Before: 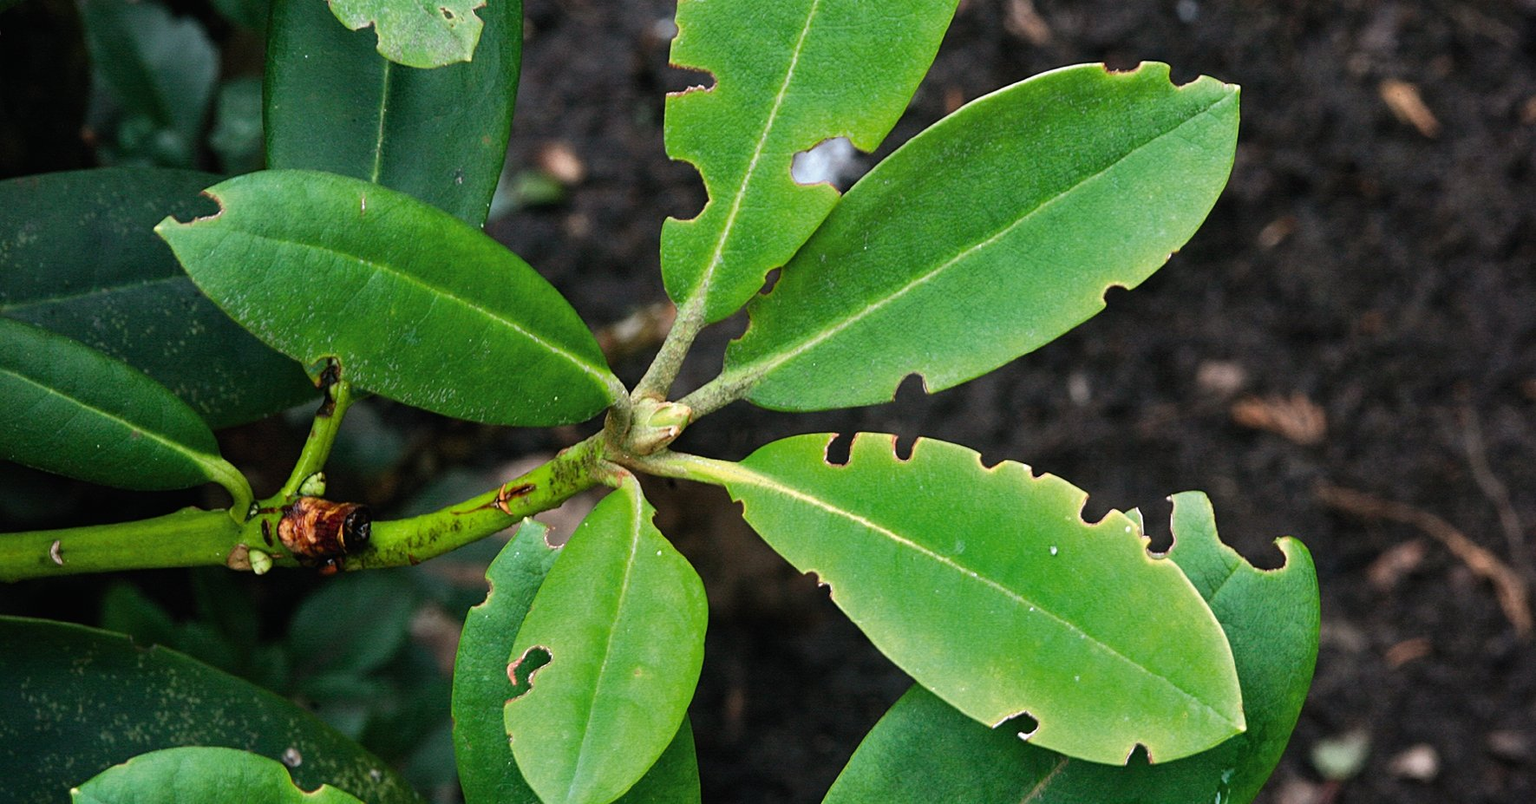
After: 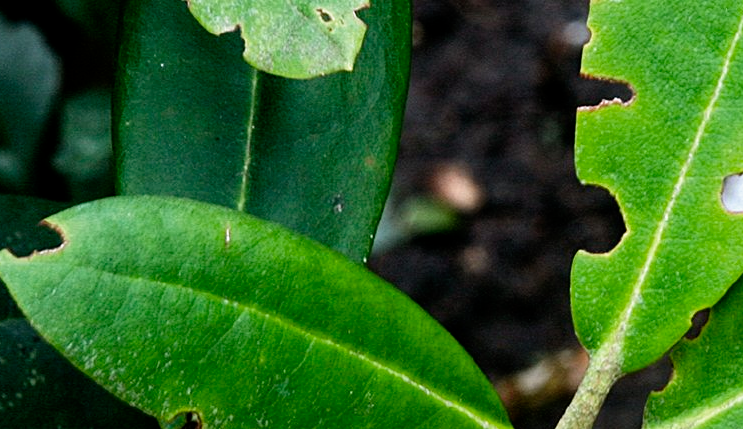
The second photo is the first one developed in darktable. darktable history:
crop and rotate: left 10.817%, top 0.062%, right 47.194%, bottom 53.626%
filmic rgb: black relative exposure -8.7 EV, white relative exposure 2.7 EV, threshold 3 EV, target black luminance 0%, hardness 6.25, latitude 75%, contrast 1.325, highlights saturation mix -5%, preserve chrominance no, color science v5 (2021), iterations of high-quality reconstruction 0, enable highlight reconstruction true
